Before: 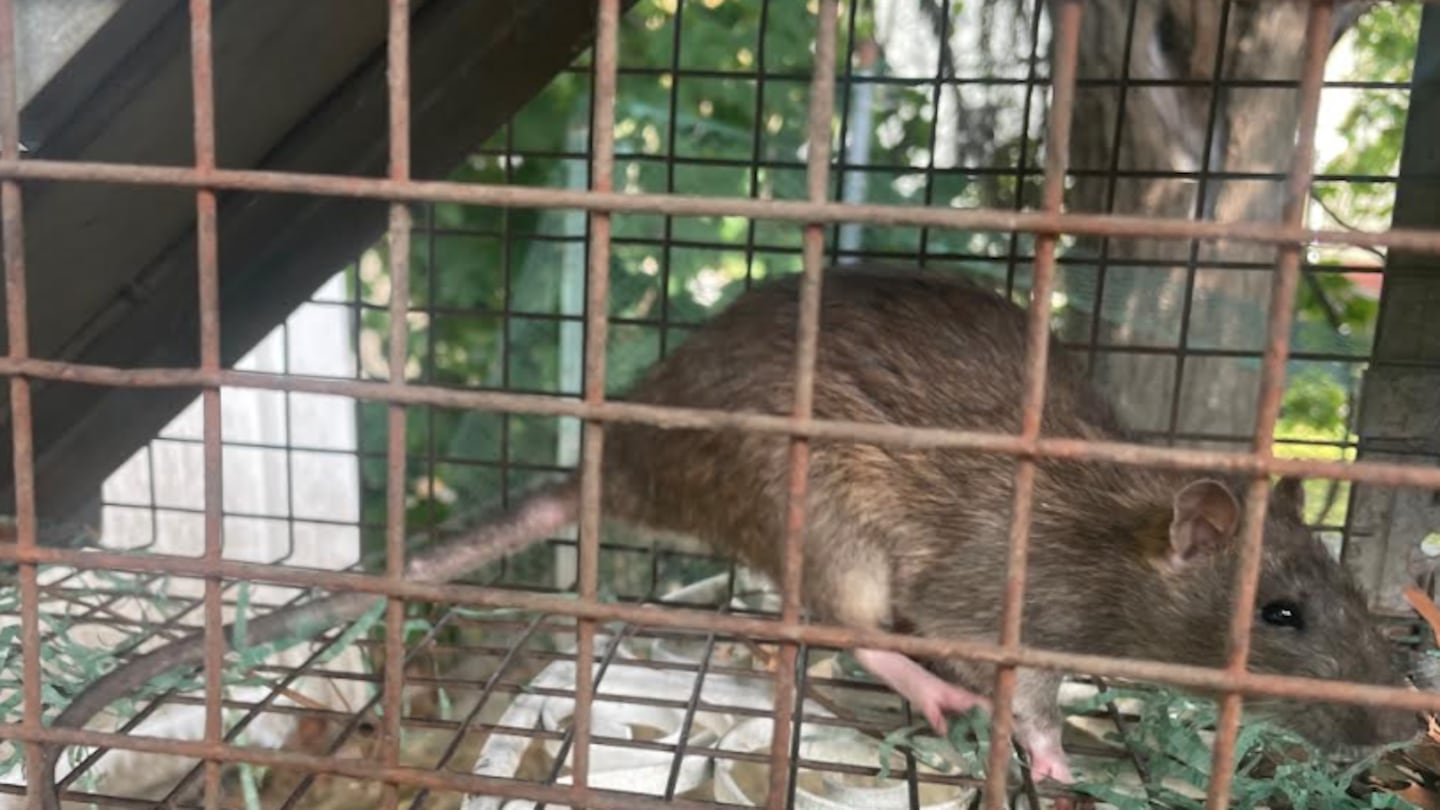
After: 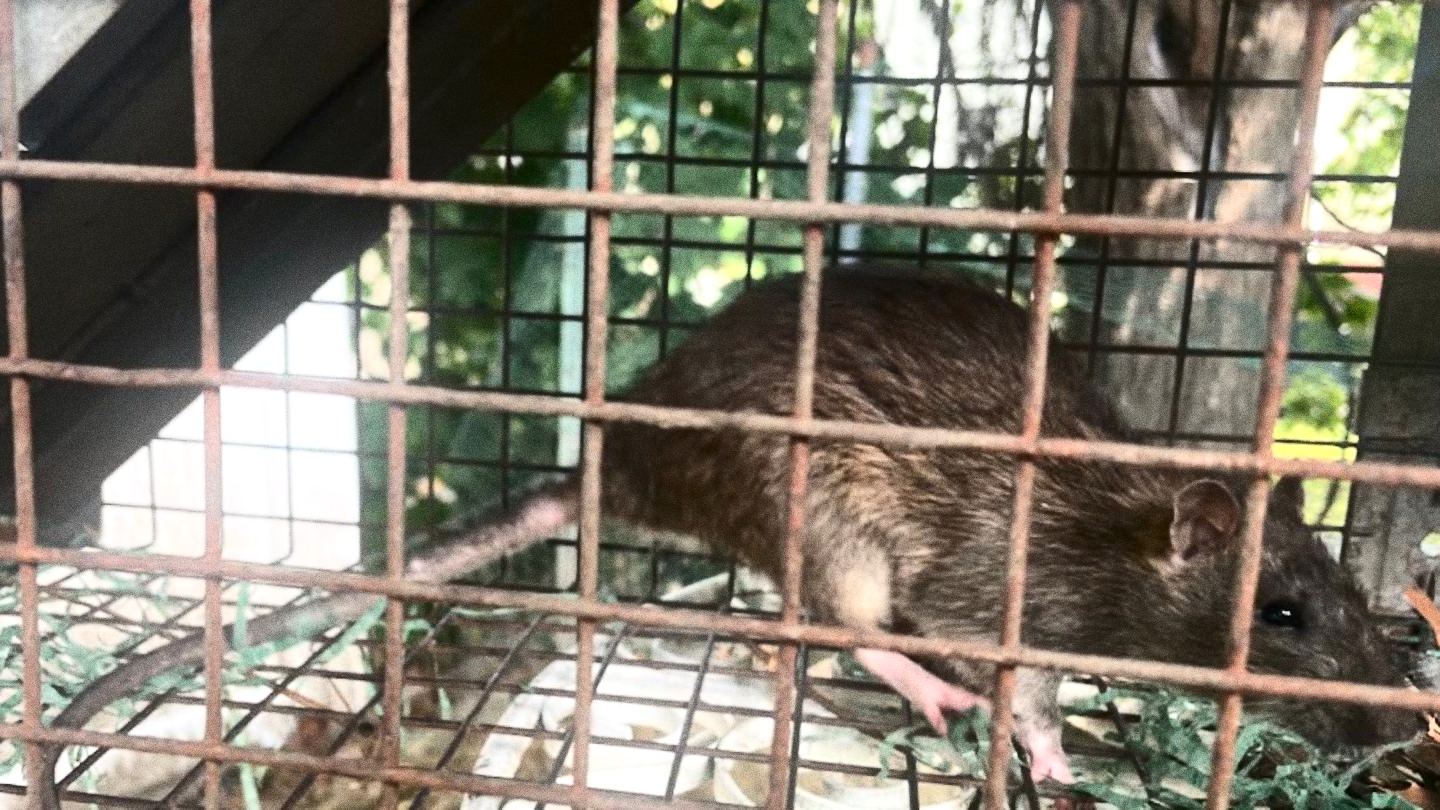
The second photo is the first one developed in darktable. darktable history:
tone equalizer: -8 EV -0.417 EV, -7 EV -0.389 EV, -6 EV -0.333 EV, -5 EV -0.222 EV, -3 EV 0.222 EV, -2 EV 0.333 EV, -1 EV 0.389 EV, +0 EV 0.417 EV, edges refinement/feathering 500, mask exposure compensation -1.57 EV, preserve details no
bloom: size 15%, threshold 97%, strength 7%
contrast brightness saturation: contrast 0.28
grain: coarseness 0.09 ISO, strength 40%
